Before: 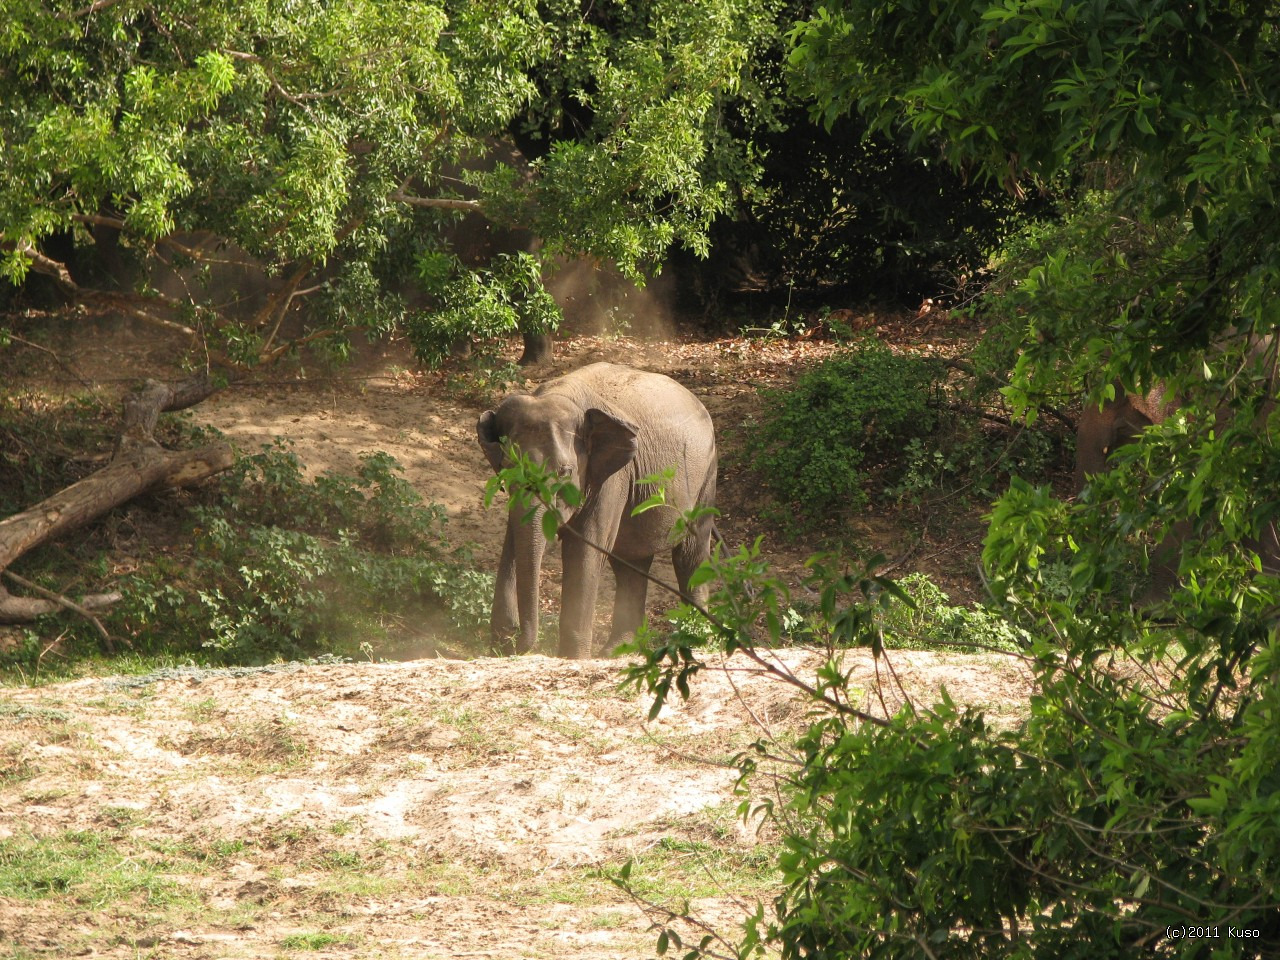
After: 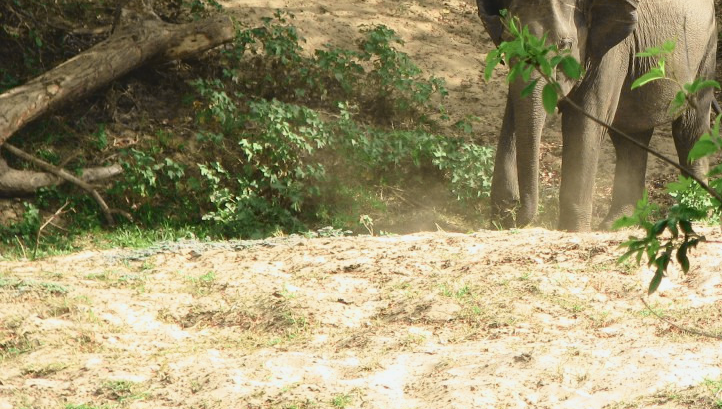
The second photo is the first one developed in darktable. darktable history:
crop: top 44.483%, right 43.593%, bottom 12.892%
tone curve: curves: ch0 [(0, 0.056) (0.049, 0.073) (0.155, 0.127) (0.33, 0.331) (0.432, 0.46) (0.601, 0.655) (0.843, 0.876) (1, 0.965)]; ch1 [(0, 0) (0.339, 0.334) (0.445, 0.419) (0.476, 0.454) (0.497, 0.494) (0.53, 0.511) (0.557, 0.549) (0.613, 0.614) (0.728, 0.729) (1, 1)]; ch2 [(0, 0) (0.327, 0.318) (0.417, 0.426) (0.46, 0.453) (0.502, 0.5) (0.526, 0.52) (0.54, 0.543) (0.606, 0.61) (0.74, 0.716) (1, 1)], color space Lab, independent channels, preserve colors none
